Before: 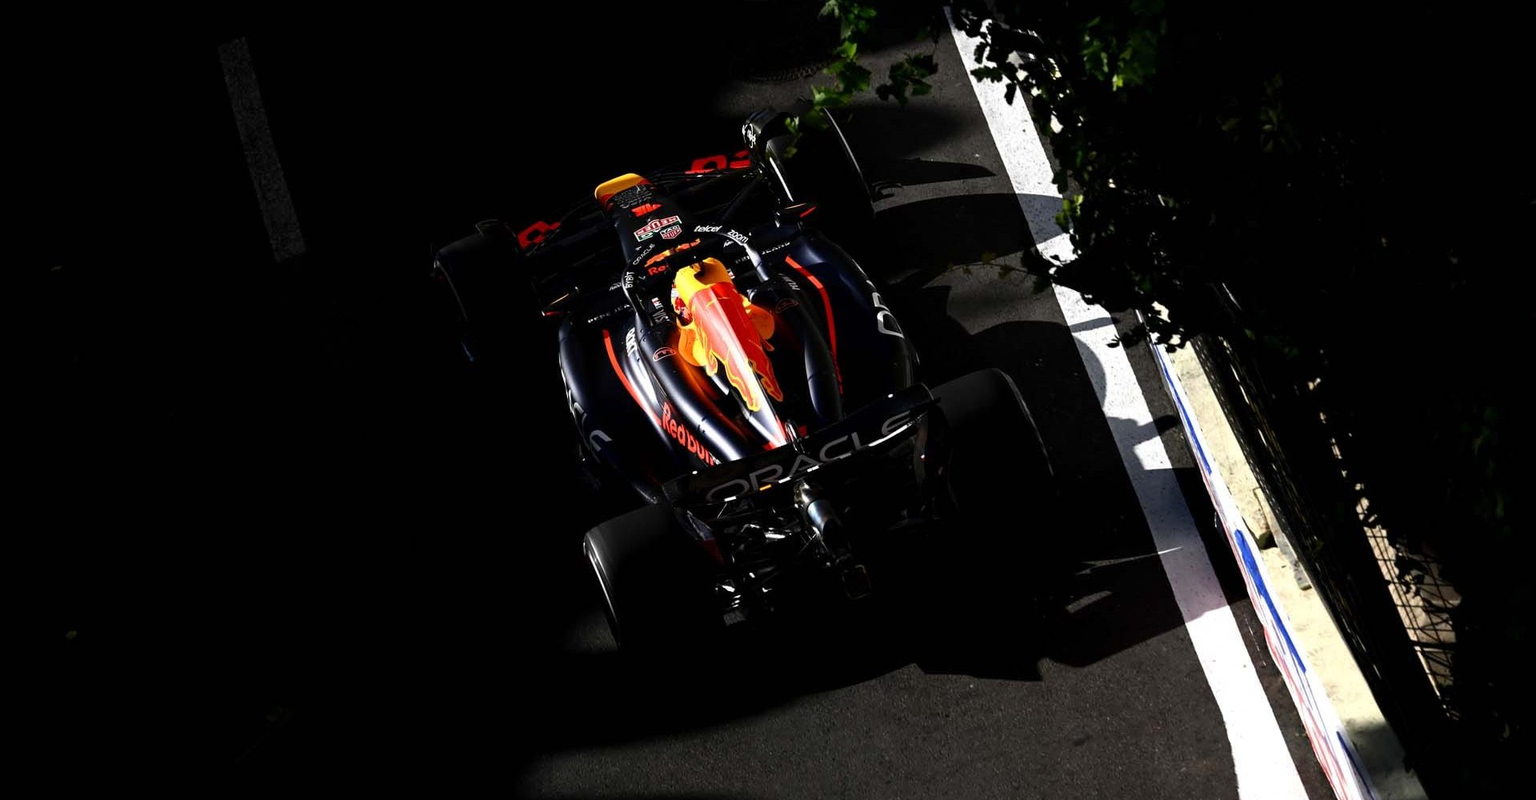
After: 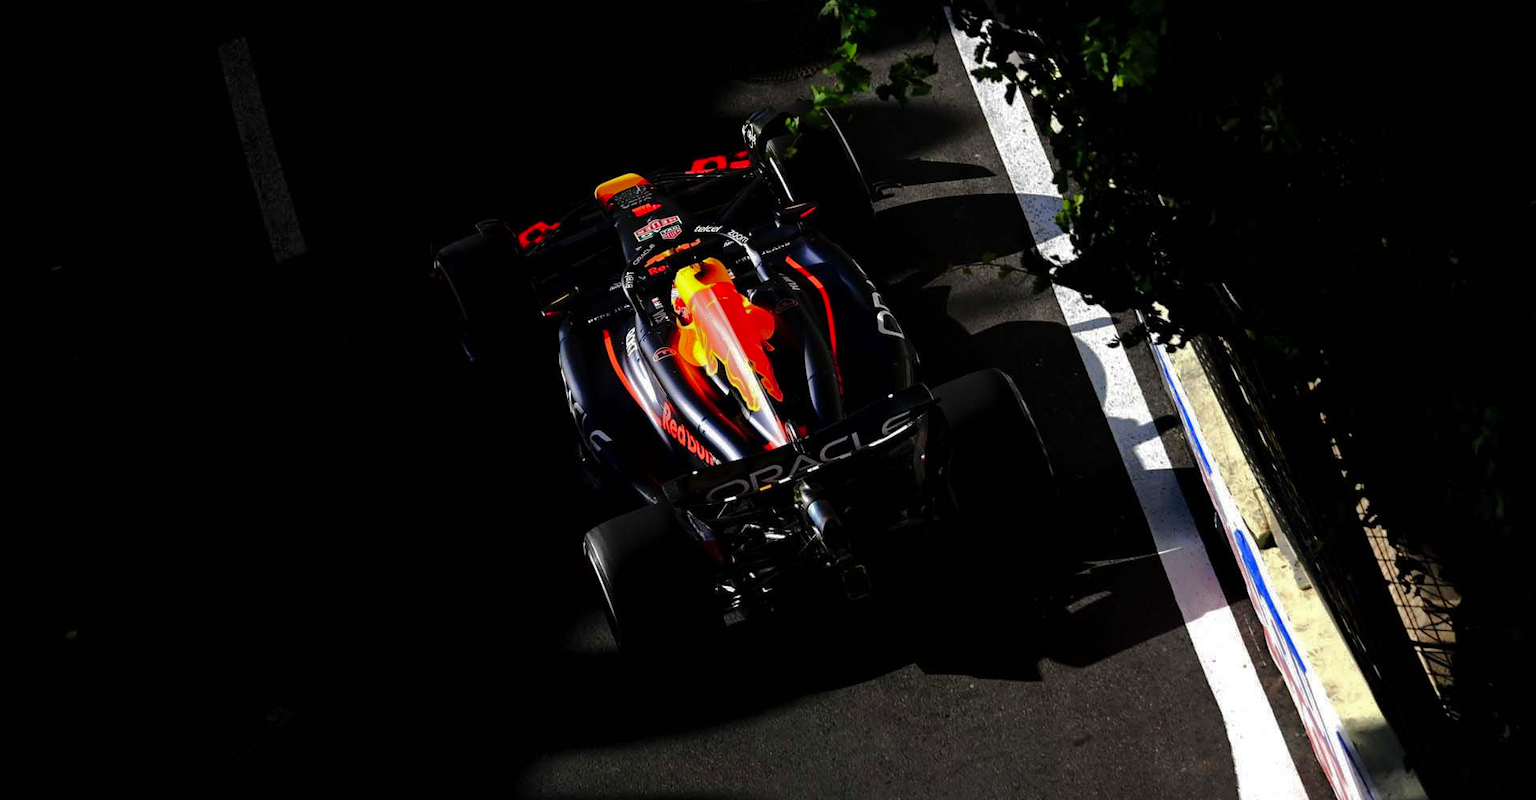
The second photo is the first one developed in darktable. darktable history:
base curve: curves: ch0 [(0, 0) (0.073, 0.04) (0.157, 0.139) (0.492, 0.492) (0.758, 0.758) (1, 1)], preserve colors none
shadows and highlights: highlights -59.78
